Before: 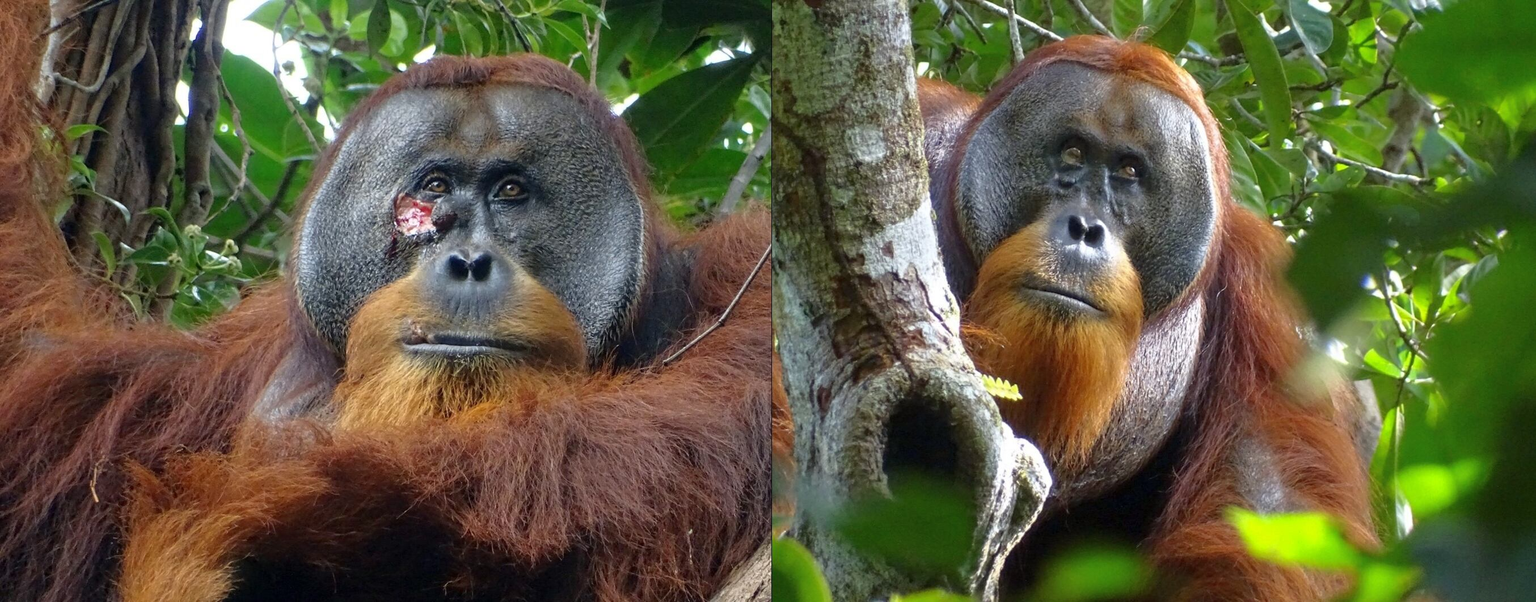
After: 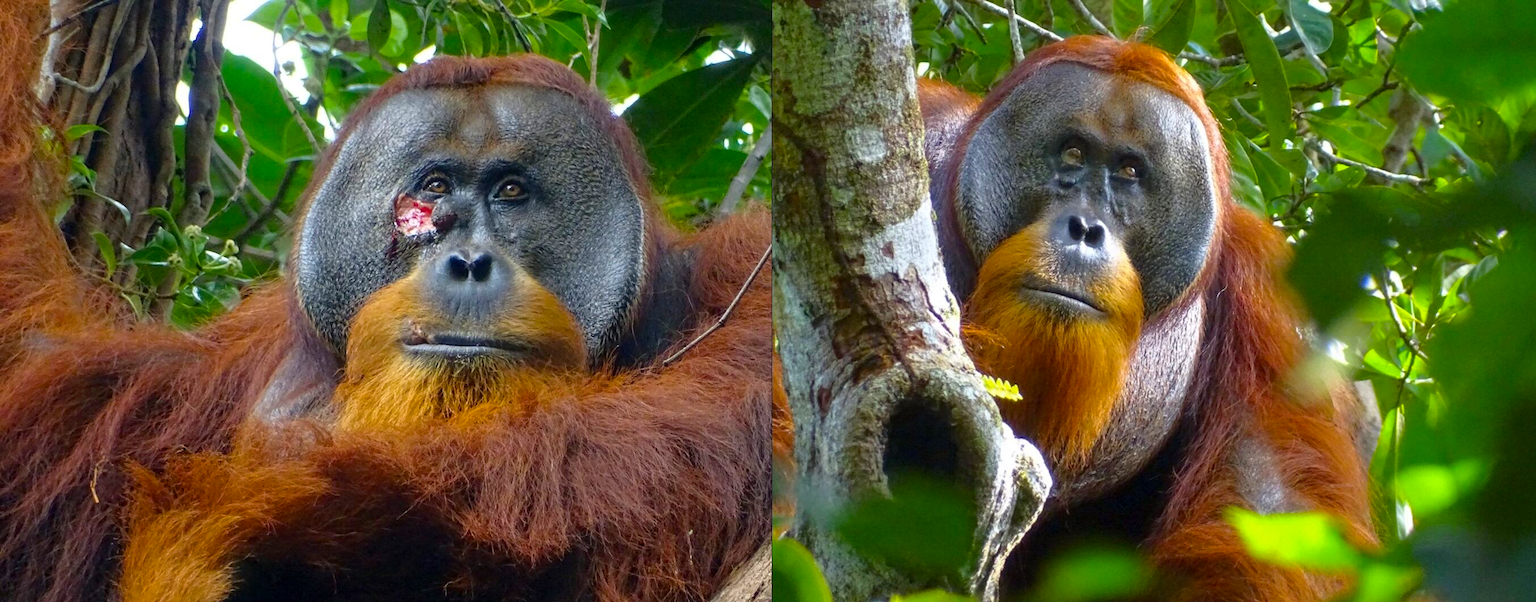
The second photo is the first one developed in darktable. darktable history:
color balance rgb: linear chroma grading › global chroma 9.922%, perceptual saturation grading › global saturation 30.648%
